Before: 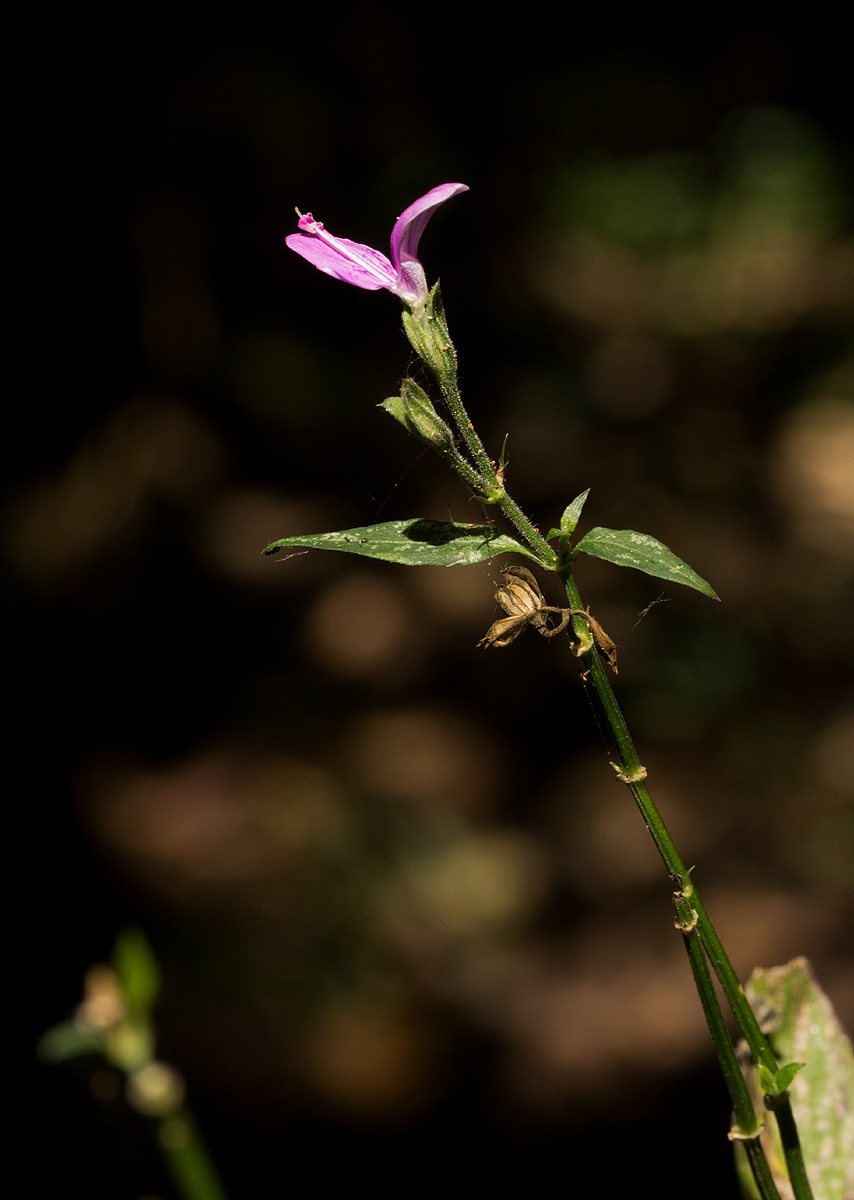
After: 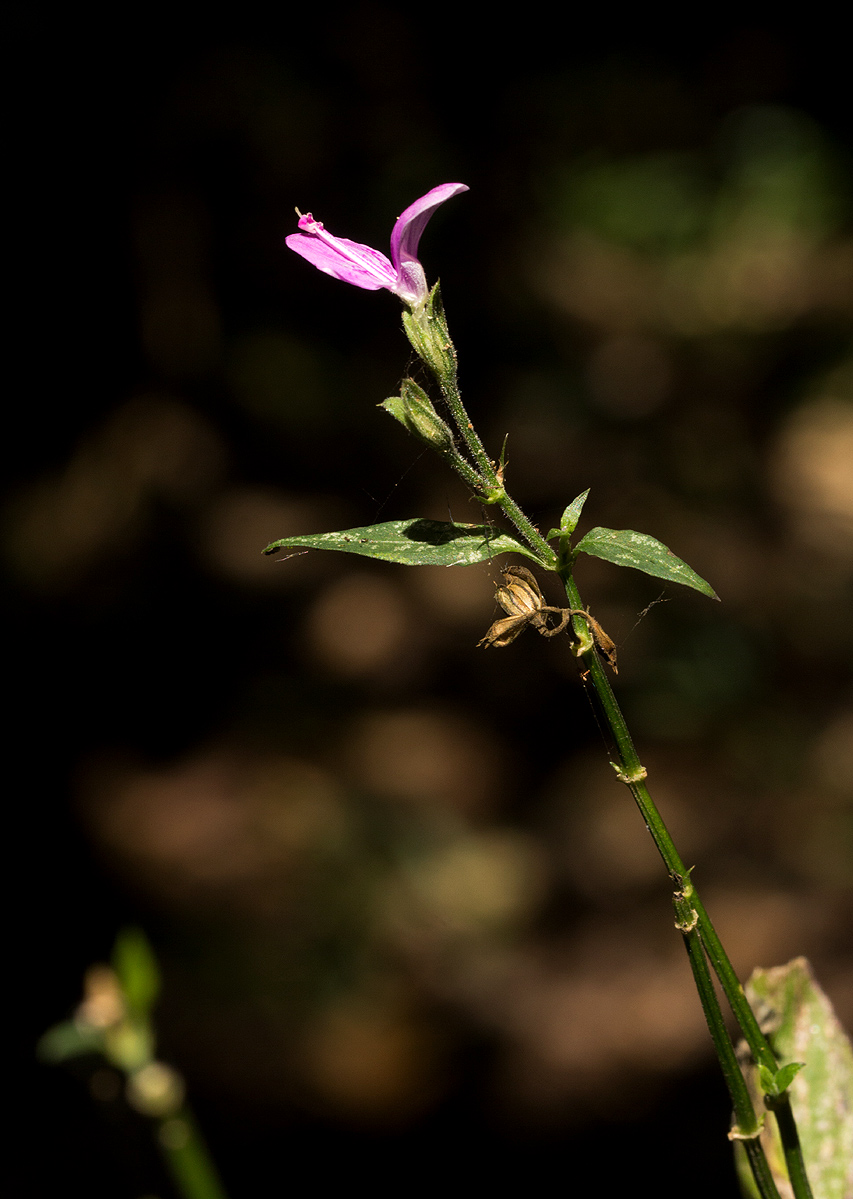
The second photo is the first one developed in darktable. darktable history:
exposure: exposure 0.21 EV, compensate highlight preservation false
